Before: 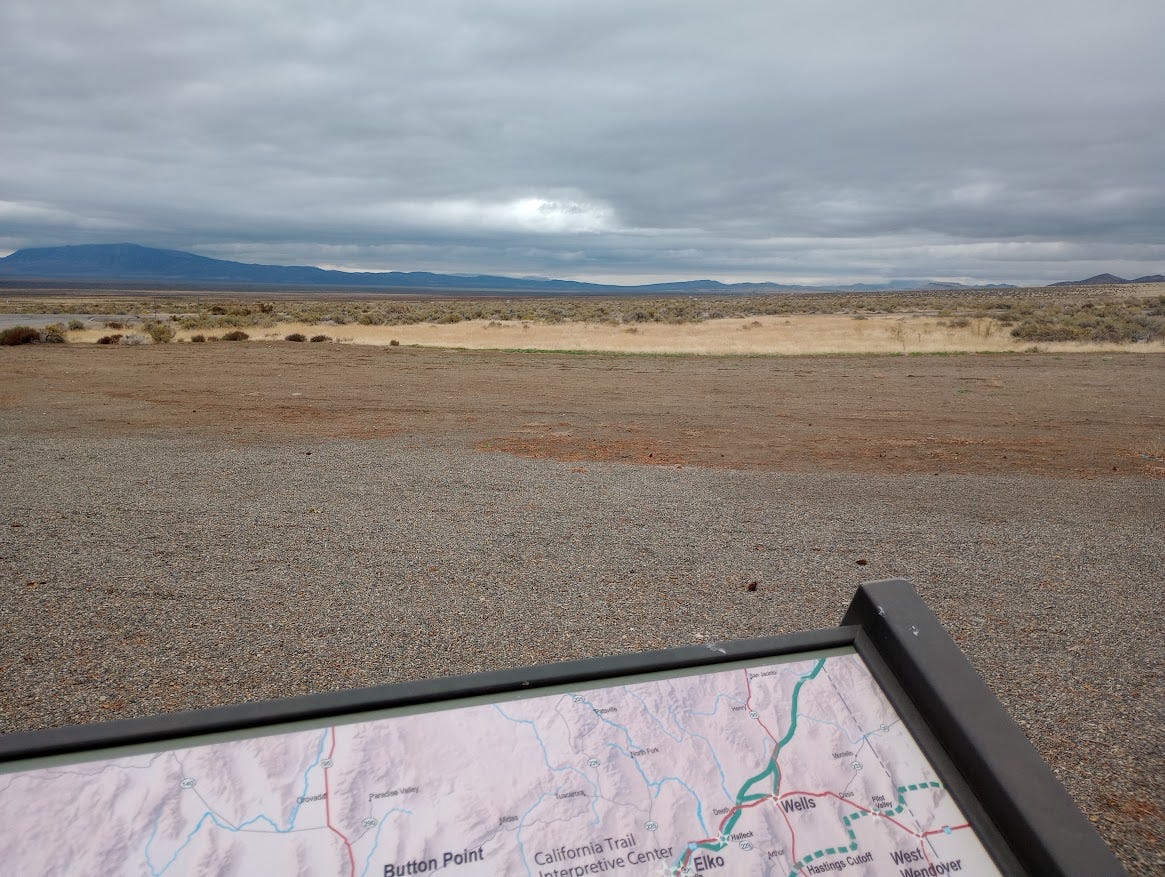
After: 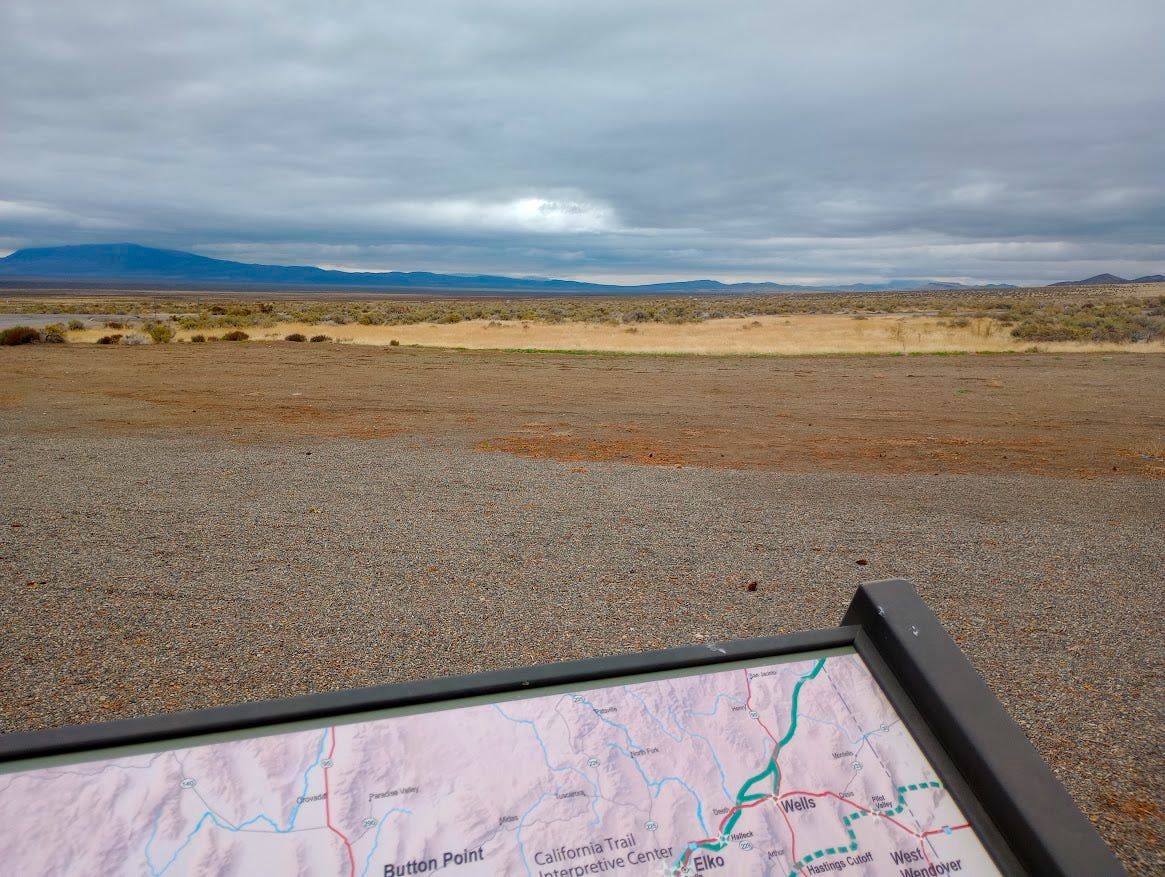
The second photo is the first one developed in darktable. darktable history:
color balance rgb: linear chroma grading › global chroma 14.454%, perceptual saturation grading › global saturation 31.091%
tone equalizer: on, module defaults
